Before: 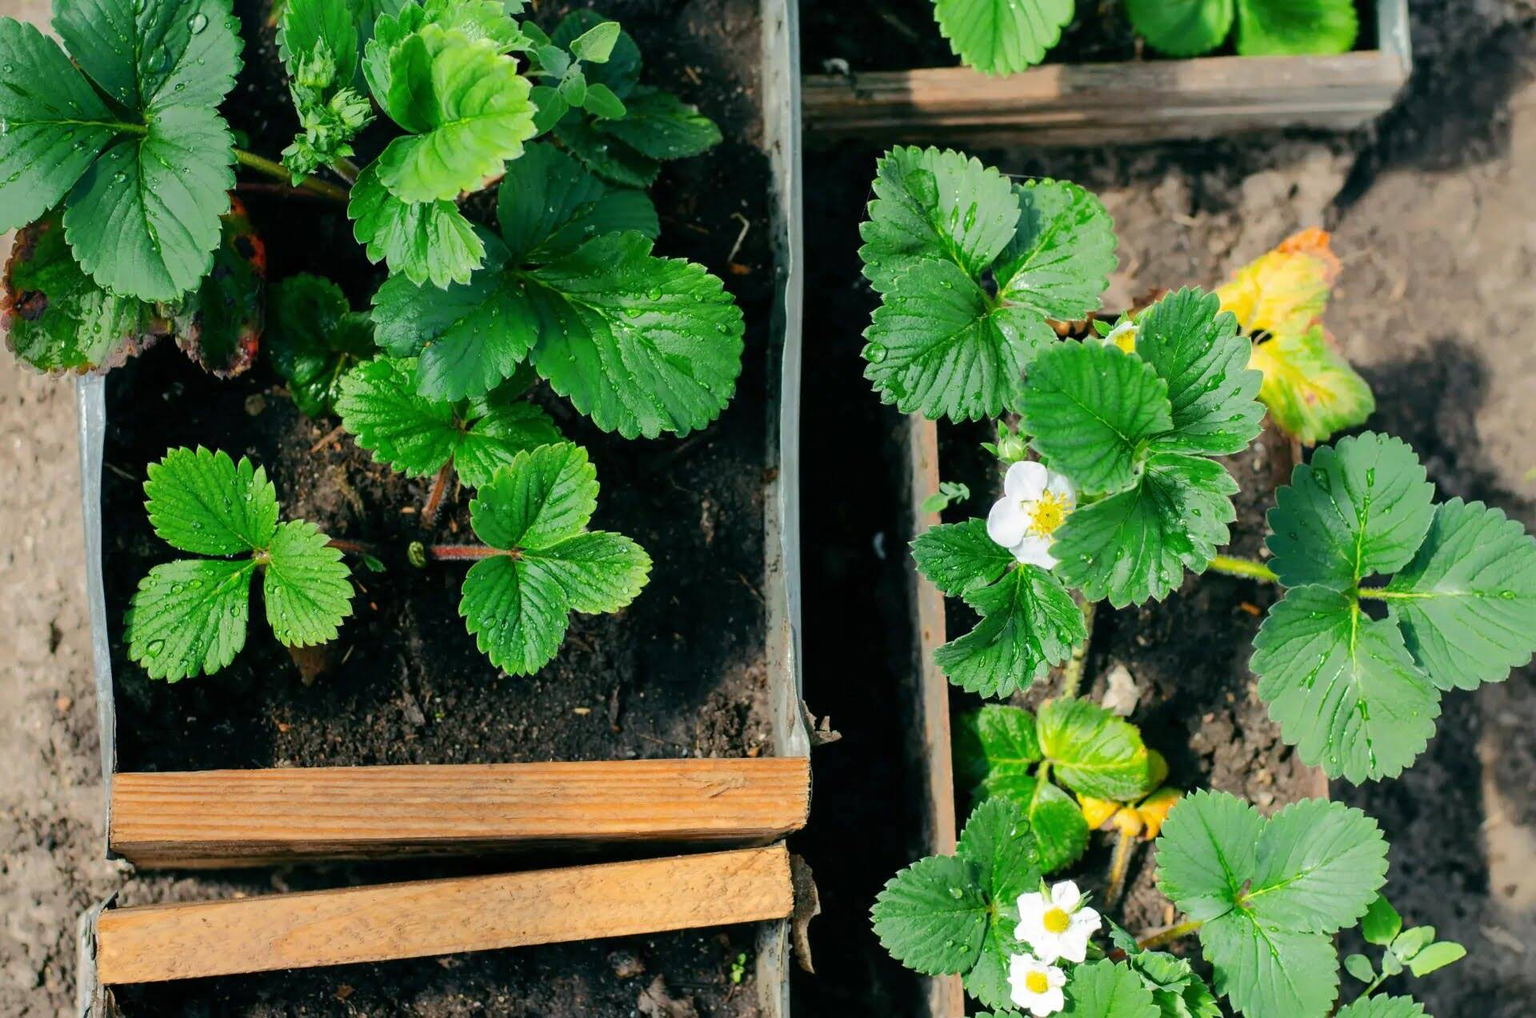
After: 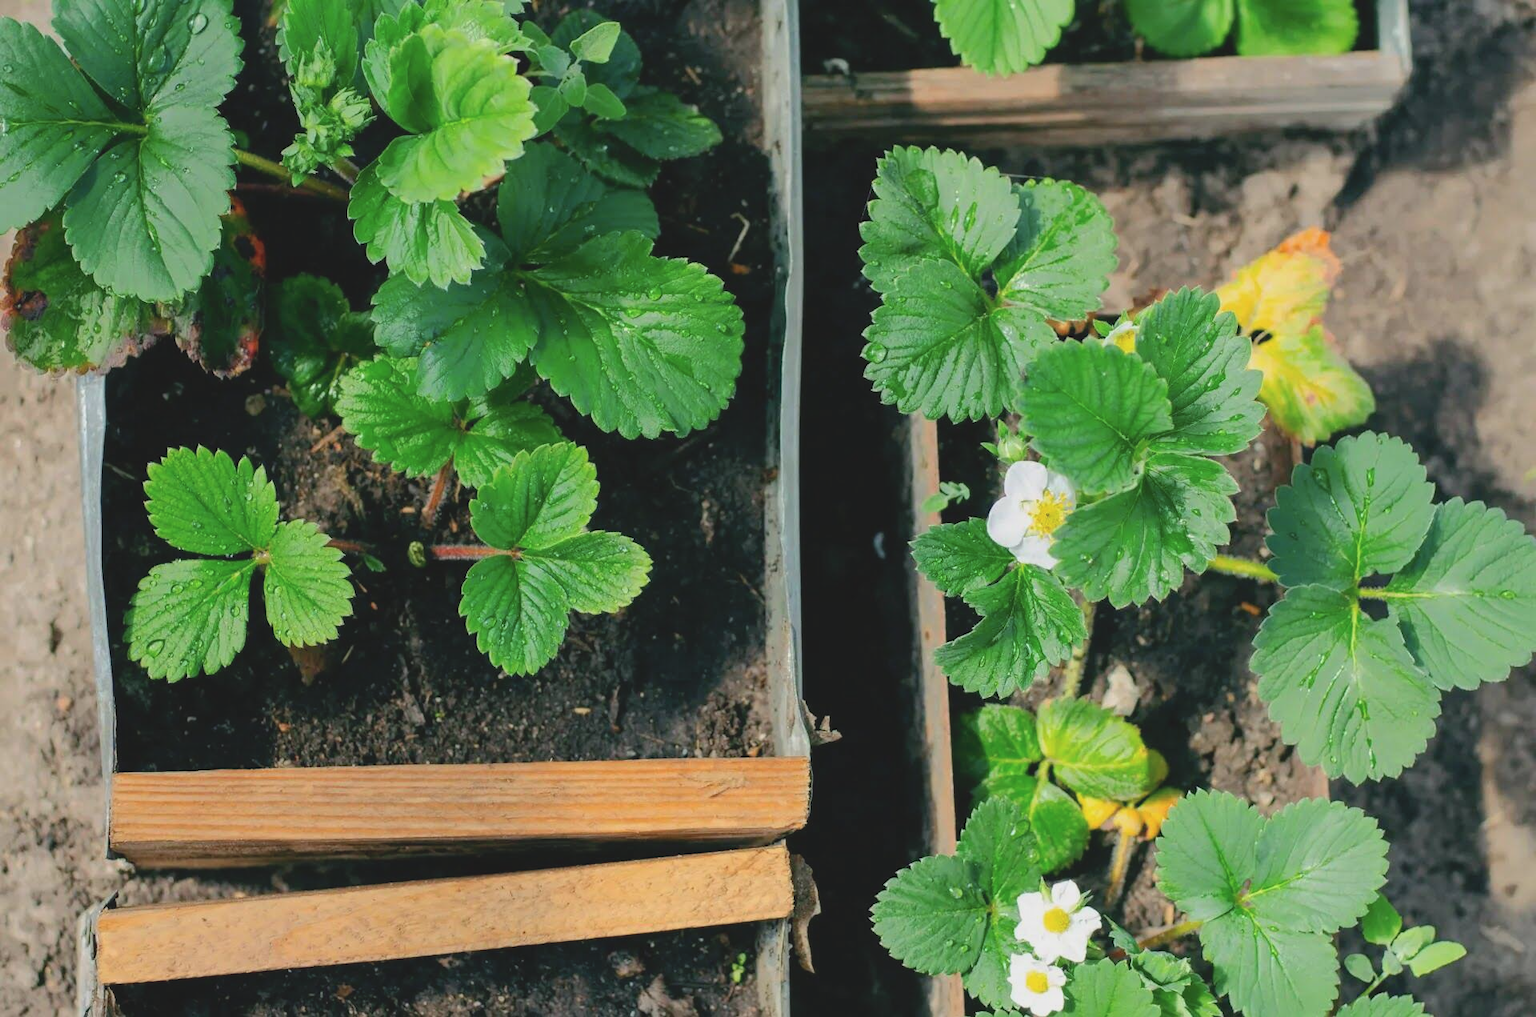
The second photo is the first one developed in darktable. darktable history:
contrast brightness saturation: contrast -0.159, brightness 0.047, saturation -0.117
